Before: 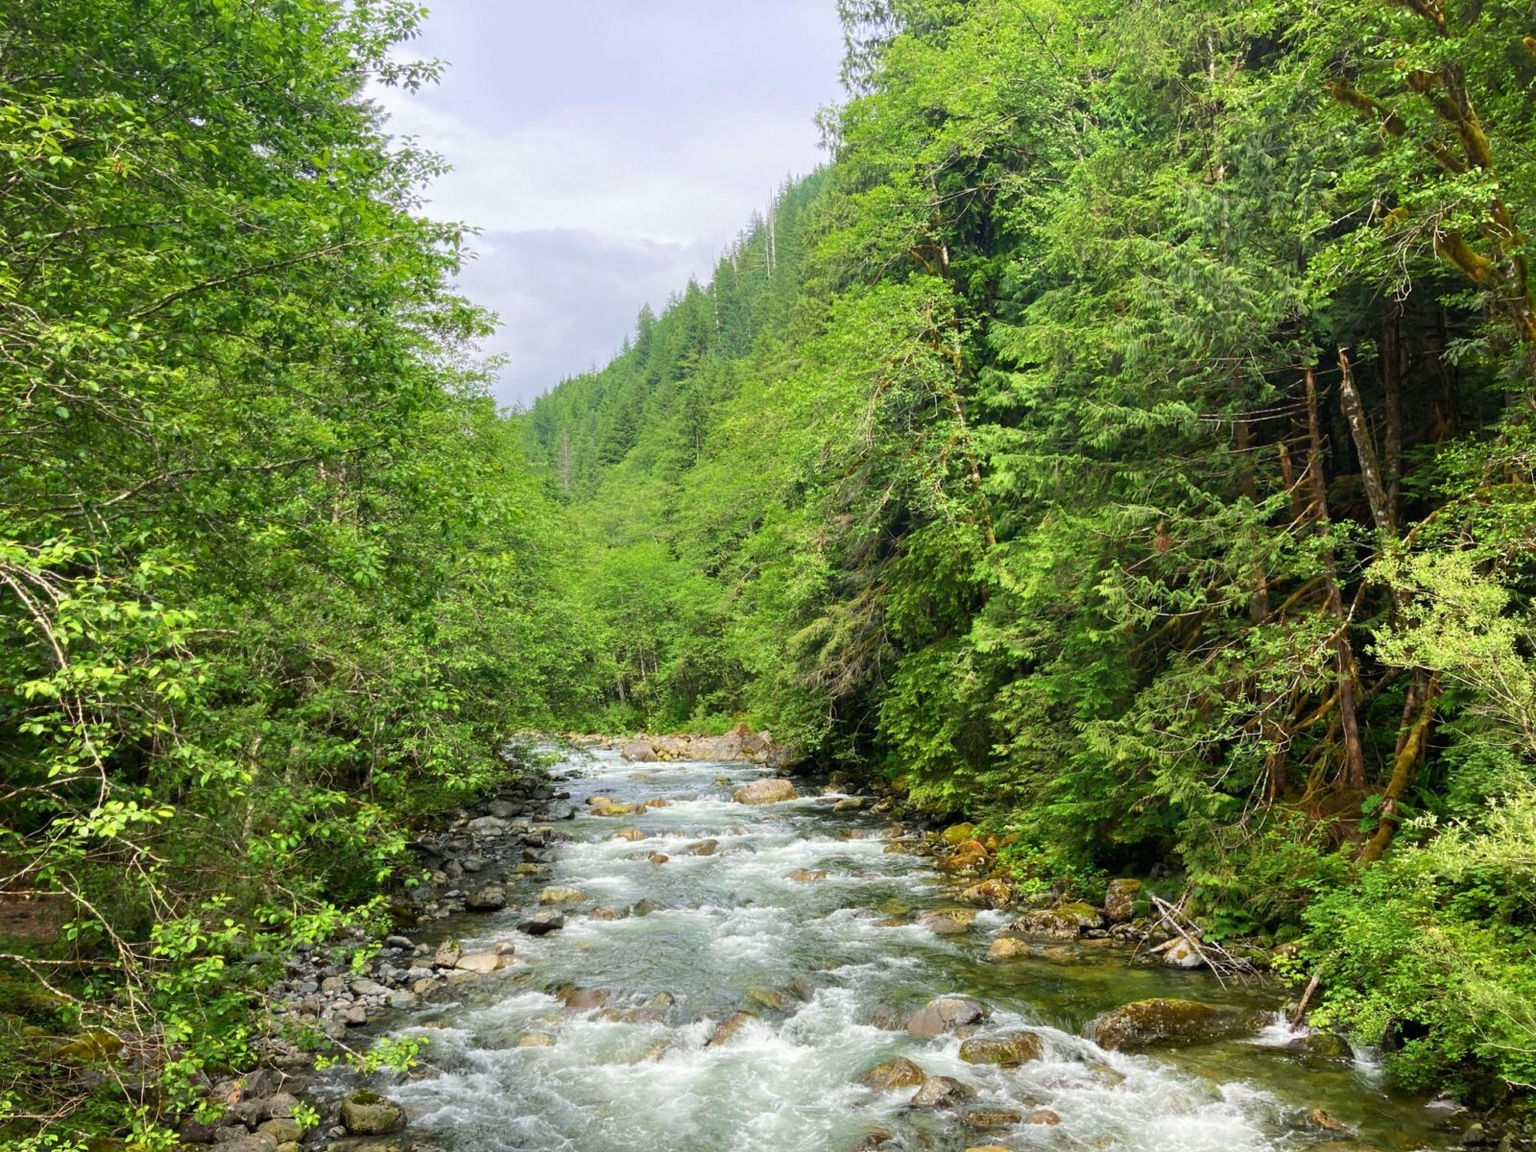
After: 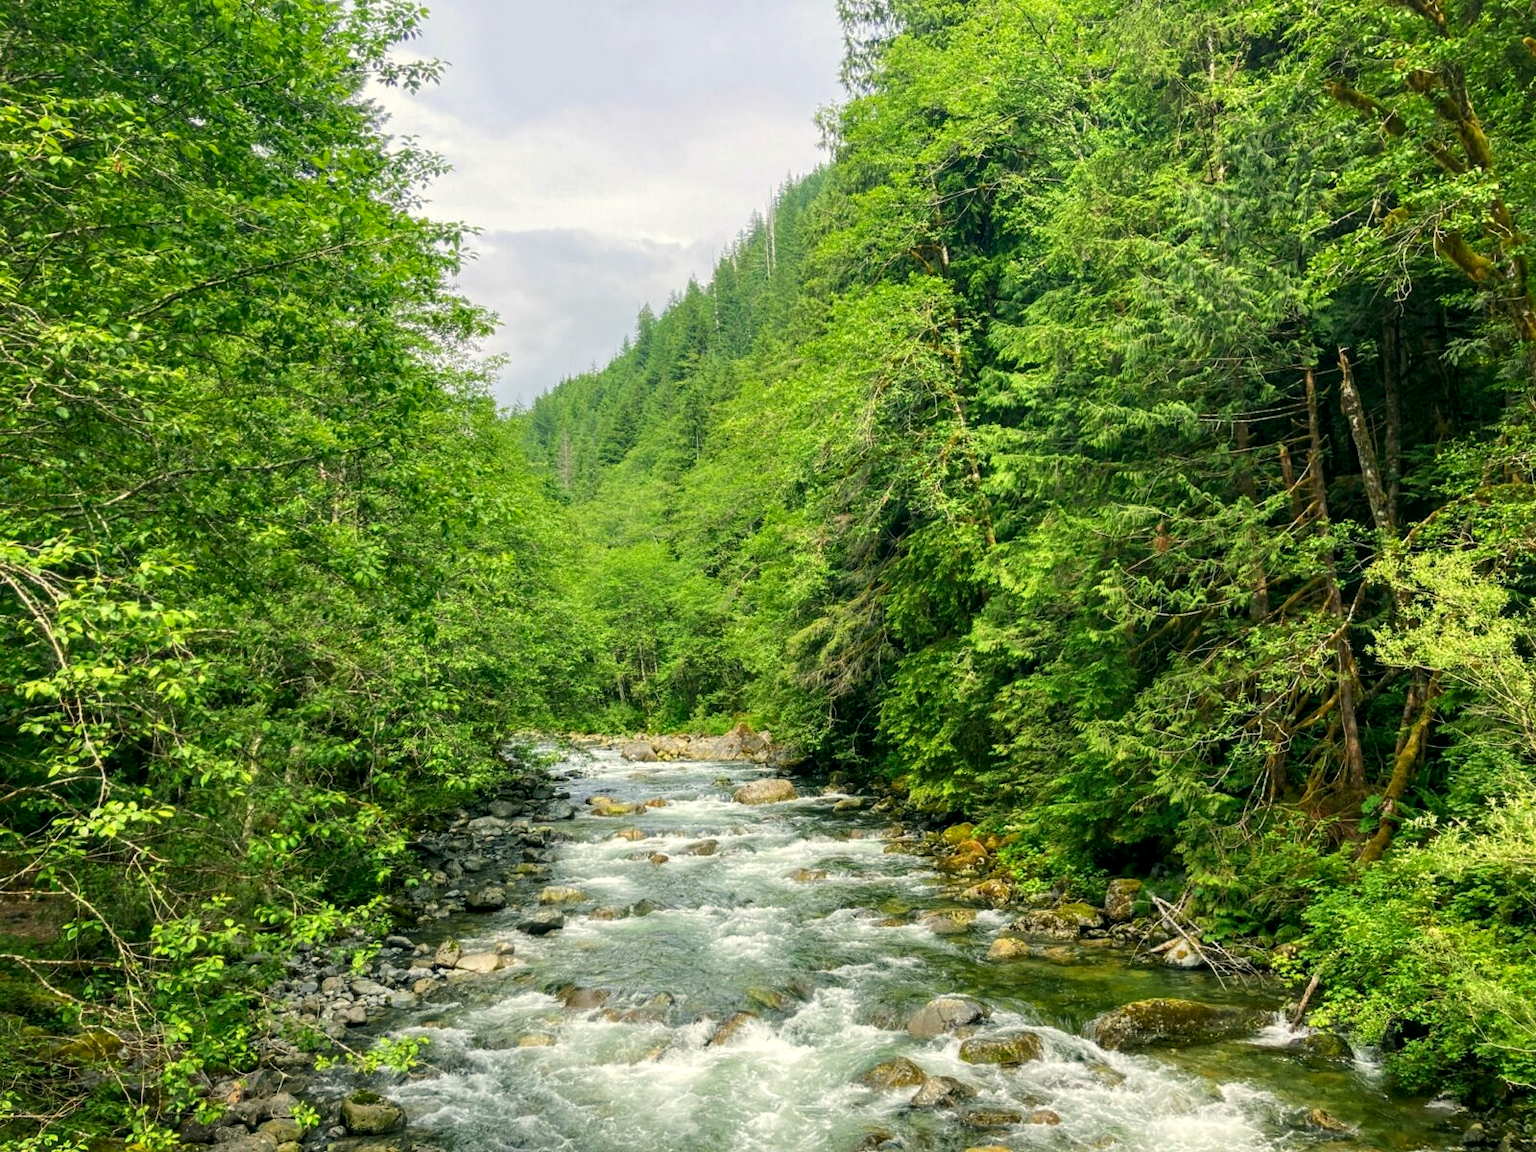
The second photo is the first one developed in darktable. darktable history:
color correction: highlights a* -0.515, highlights b* 9.62, shadows a* -8.82, shadows b* 0.661
local contrast: on, module defaults
